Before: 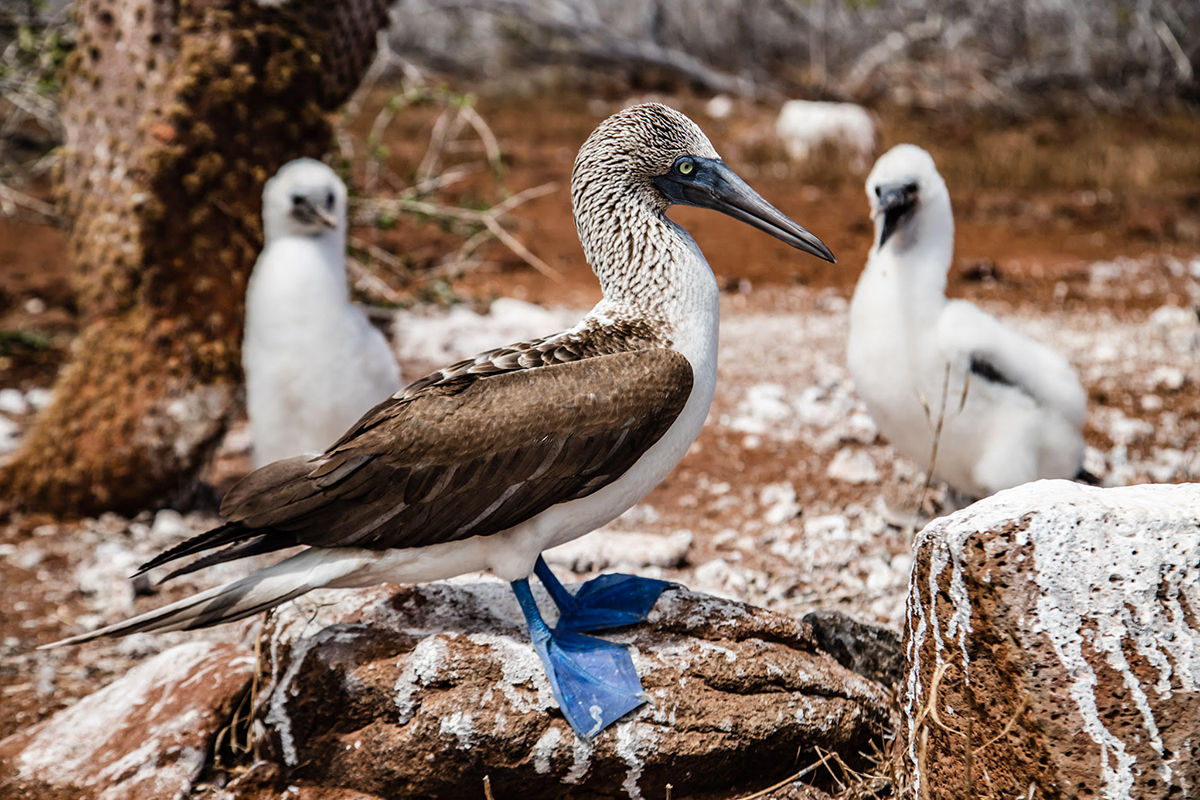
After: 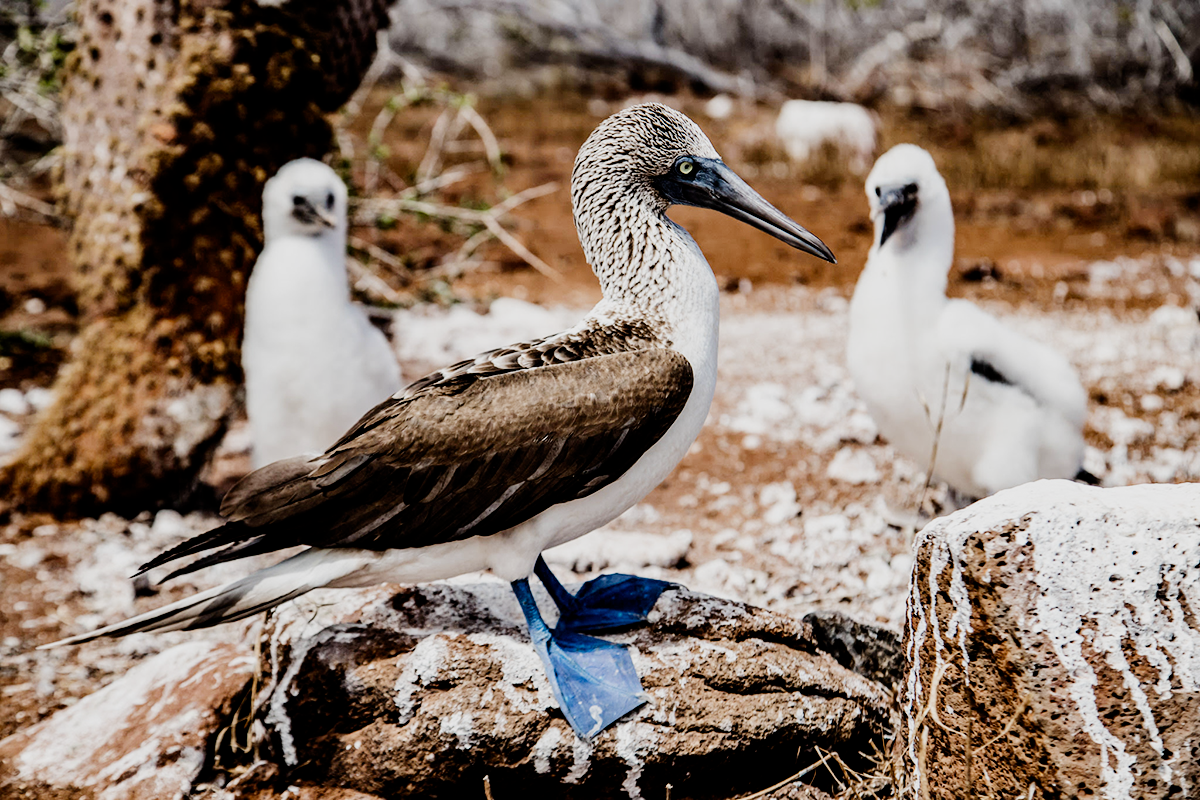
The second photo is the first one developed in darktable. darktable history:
exposure: exposure 0.785 EV, compensate highlight preservation false
filmic rgb: middle gray luminance 30%, black relative exposure -9 EV, white relative exposure 7 EV, threshold 6 EV, target black luminance 0%, hardness 2.94, latitude 2.04%, contrast 0.963, highlights saturation mix 5%, shadows ↔ highlights balance 12.16%, add noise in highlights 0, preserve chrominance no, color science v3 (2019), use custom middle-gray values true, iterations of high-quality reconstruction 0, contrast in highlights soft, enable highlight reconstruction true
tone equalizer: -8 EV -0.75 EV, -7 EV -0.7 EV, -6 EV -0.6 EV, -5 EV -0.4 EV, -3 EV 0.4 EV, -2 EV 0.6 EV, -1 EV 0.7 EV, +0 EV 0.75 EV, edges refinement/feathering 500, mask exposure compensation -1.57 EV, preserve details no
